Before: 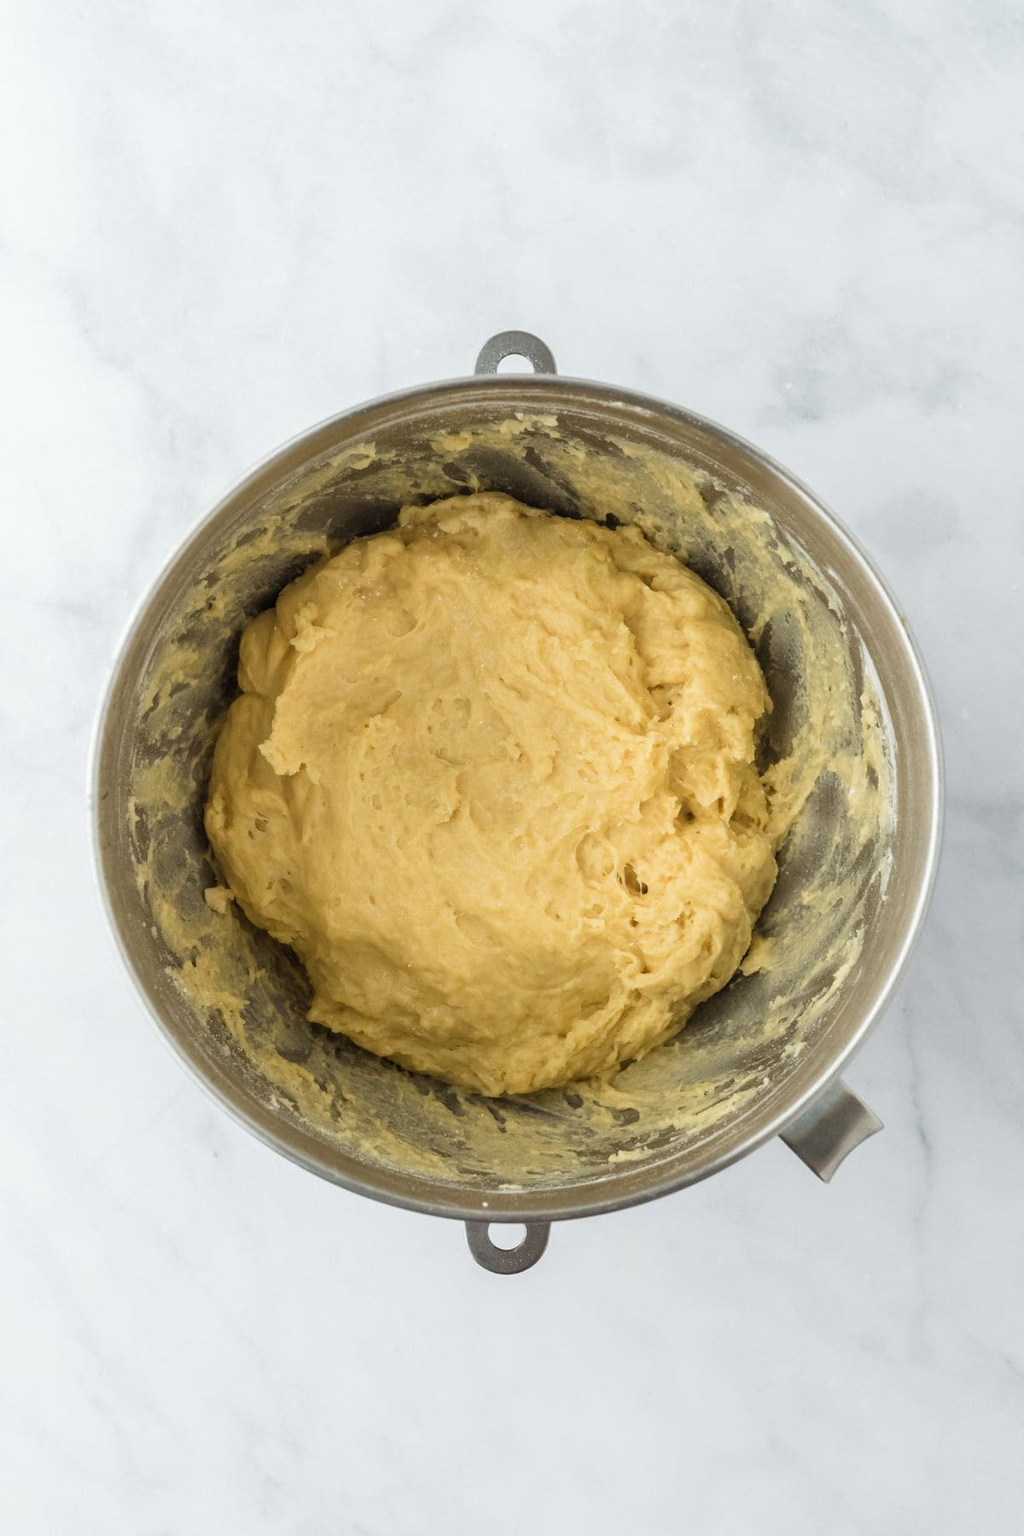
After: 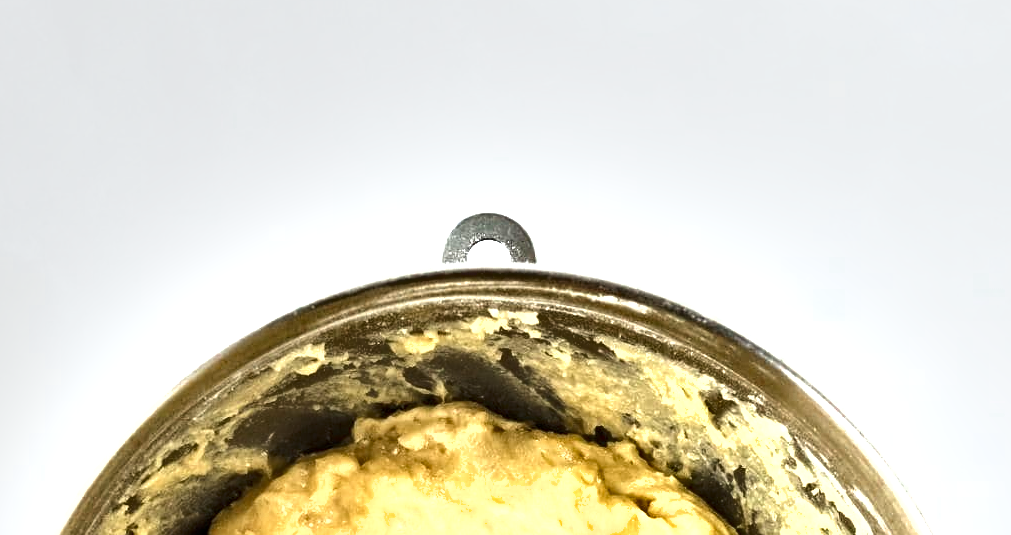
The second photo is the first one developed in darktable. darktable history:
tone equalizer: -8 EV -0.415 EV, -7 EV -0.381 EV, -6 EV -0.33 EV, -5 EV -0.259 EV, -3 EV 0.246 EV, -2 EV 0.324 EV, -1 EV 0.413 EV, +0 EV 0.417 EV, edges refinement/feathering 500, mask exposure compensation -1.57 EV, preserve details no
exposure: black level correction 0, exposure 1.098 EV, compensate exposure bias true, compensate highlight preservation false
color zones: curves: ch0 [(0, 0.5) (0.125, 0.4) (0.25, 0.5) (0.375, 0.4) (0.5, 0.4) (0.625, 0.35) (0.75, 0.35) (0.875, 0.5)]; ch1 [(0, 0.35) (0.125, 0.45) (0.25, 0.35) (0.375, 0.35) (0.5, 0.35) (0.625, 0.35) (0.75, 0.45) (0.875, 0.35)]; ch2 [(0, 0.6) (0.125, 0.5) (0.25, 0.5) (0.375, 0.6) (0.5, 0.6) (0.625, 0.5) (0.75, 0.5) (0.875, 0.5)]
local contrast: mode bilateral grid, contrast 25, coarseness 49, detail 123%, midtone range 0.2
contrast brightness saturation: contrast 0.041, saturation 0.155
shadows and highlights: shadows 47.17, highlights -41.19, soften with gaussian
crop and rotate: left 9.624%, top 9.746%, right 6.111%, bottom 60.531%
haze removal: on, module defaults
